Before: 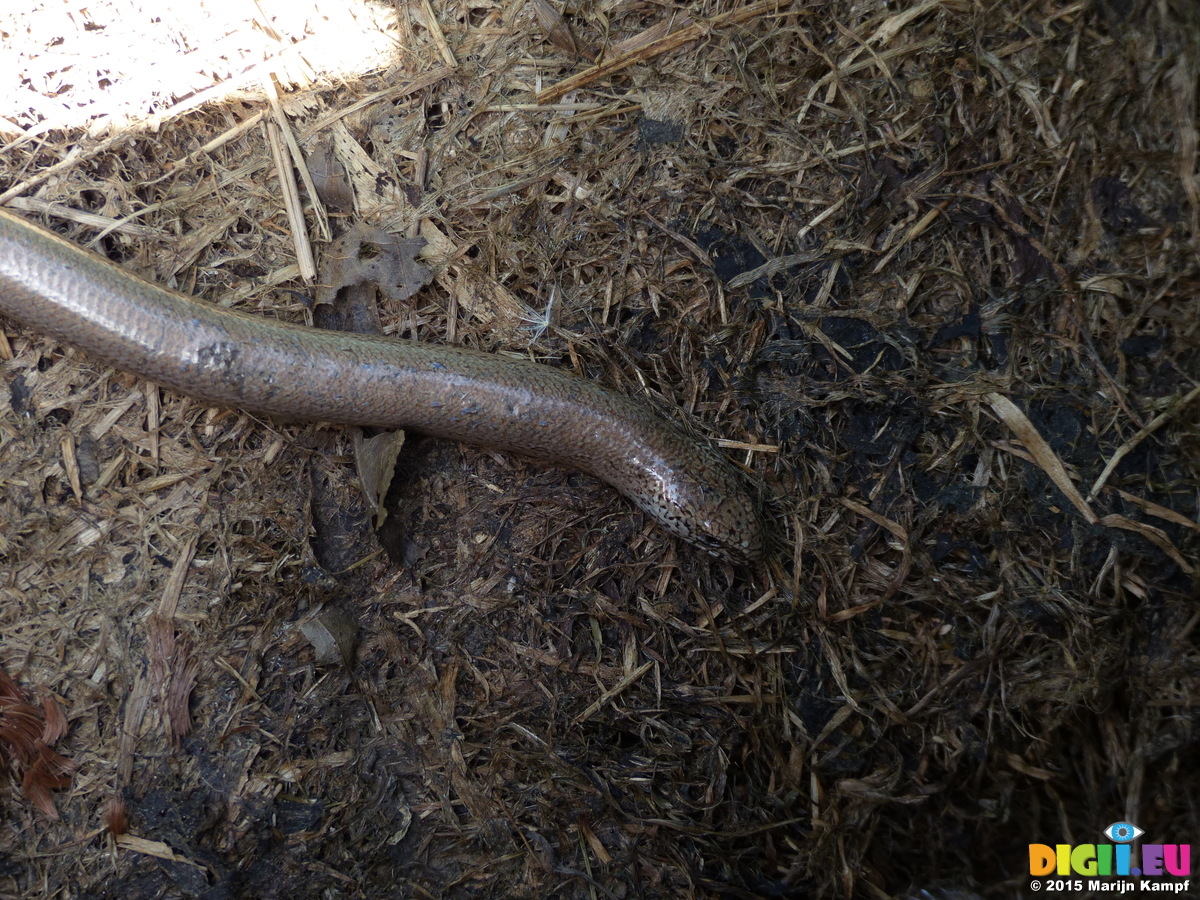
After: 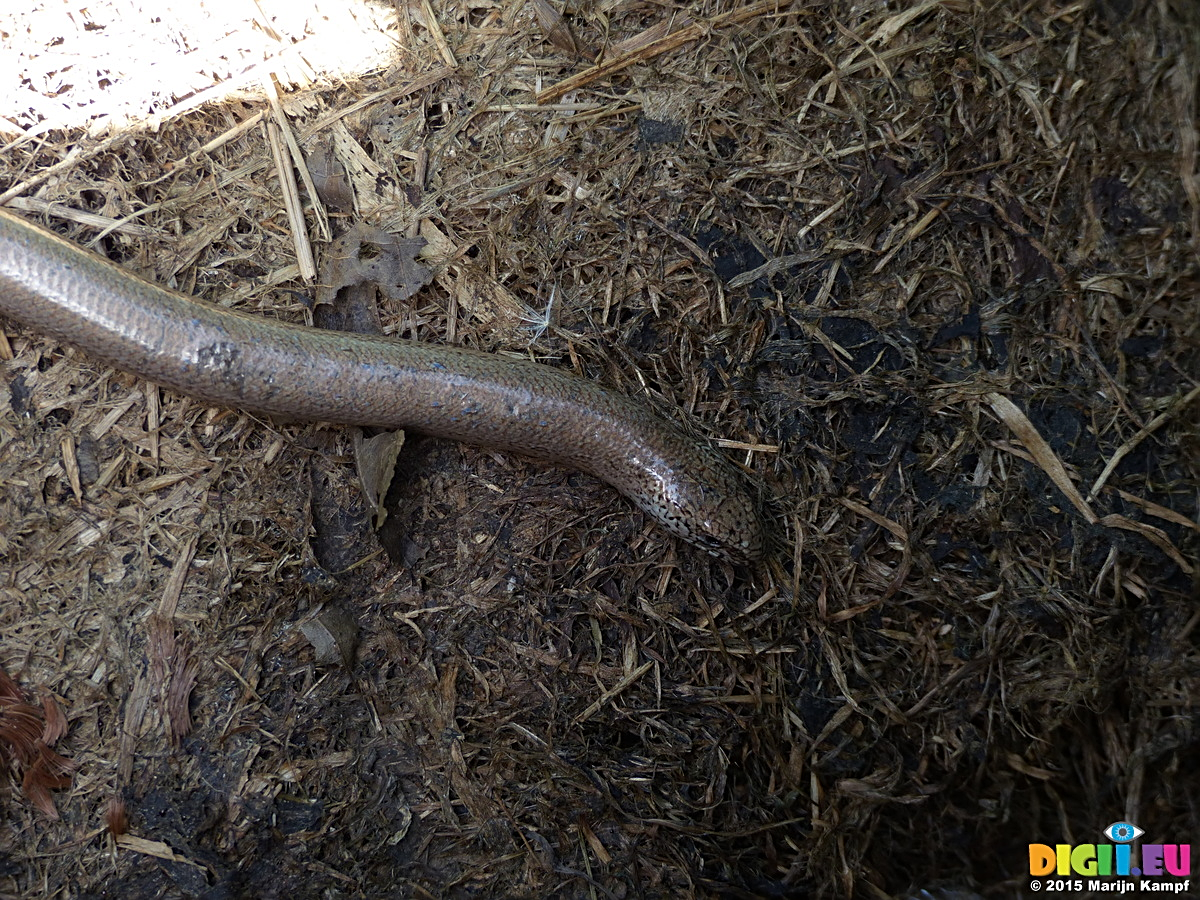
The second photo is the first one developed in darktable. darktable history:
color zones: curves: ch0 [(0, 0.5) (0.143, 0.5) (0.286, 0.5) (0.429, 0.5) (0.62, 0.489) (0.714, 0.445) (0.844, 0.496) (1, 0.5)]; ch1 [(0, 0.5) (0.143, 0.5) (0.286, 0.5) (0.429, 0.5) (0.571, 0.5) (0.714, 0.523) (0.857, 0.5) (1, 0.5)]
sharpen: radius 2.159, amount 0.379, threshold 0.165
